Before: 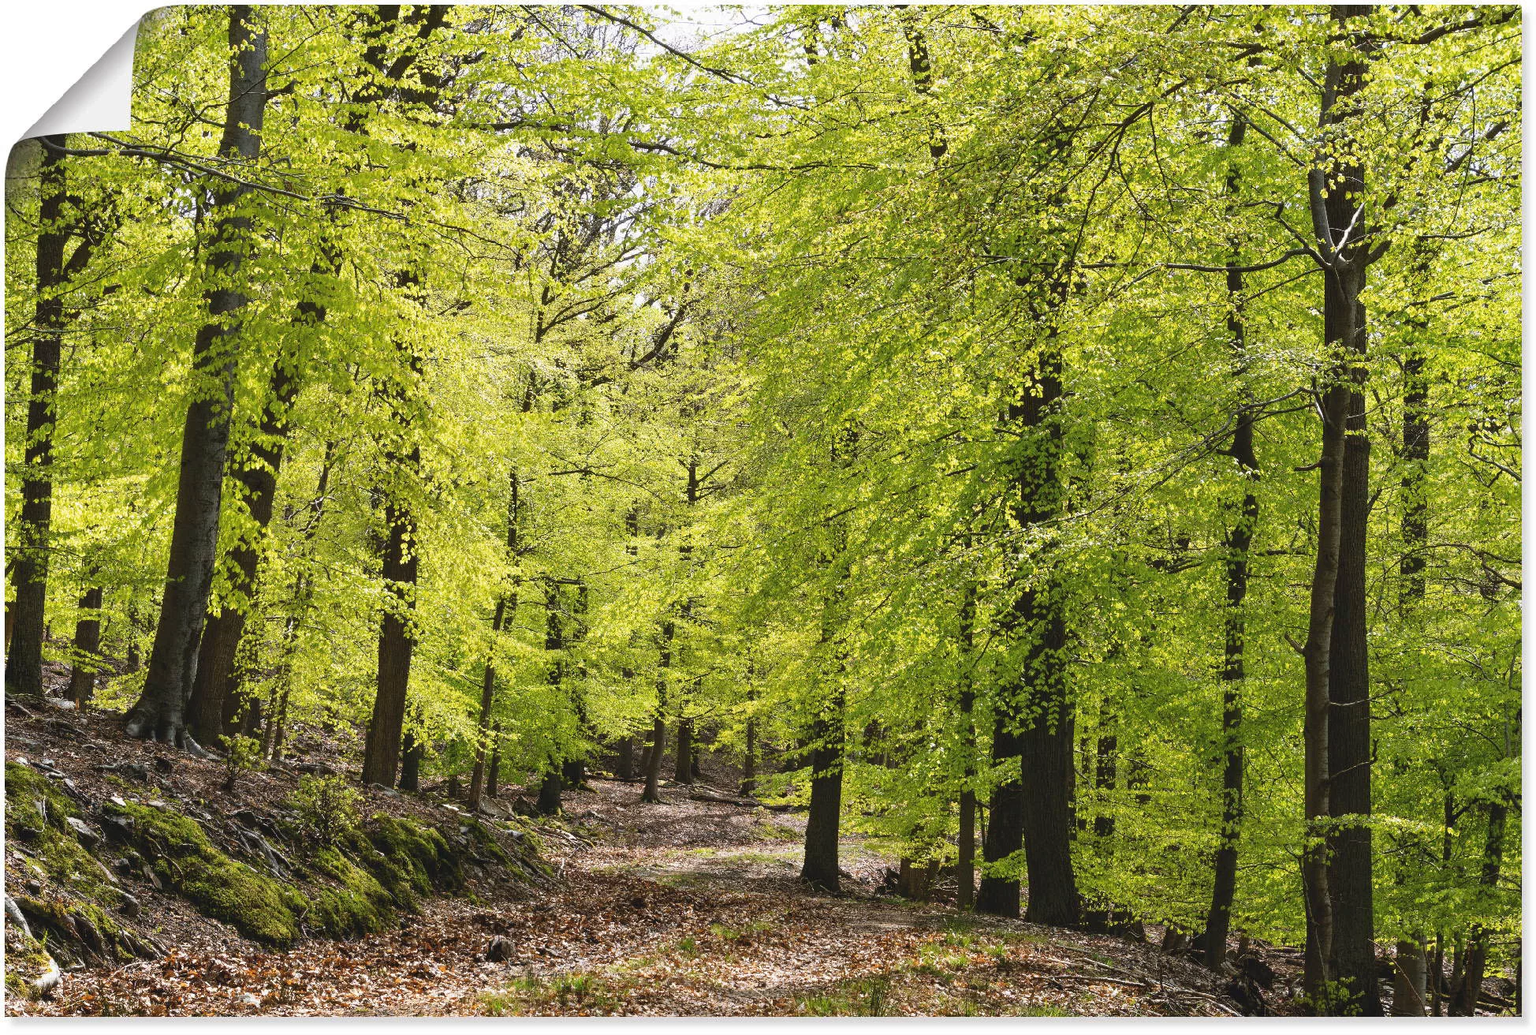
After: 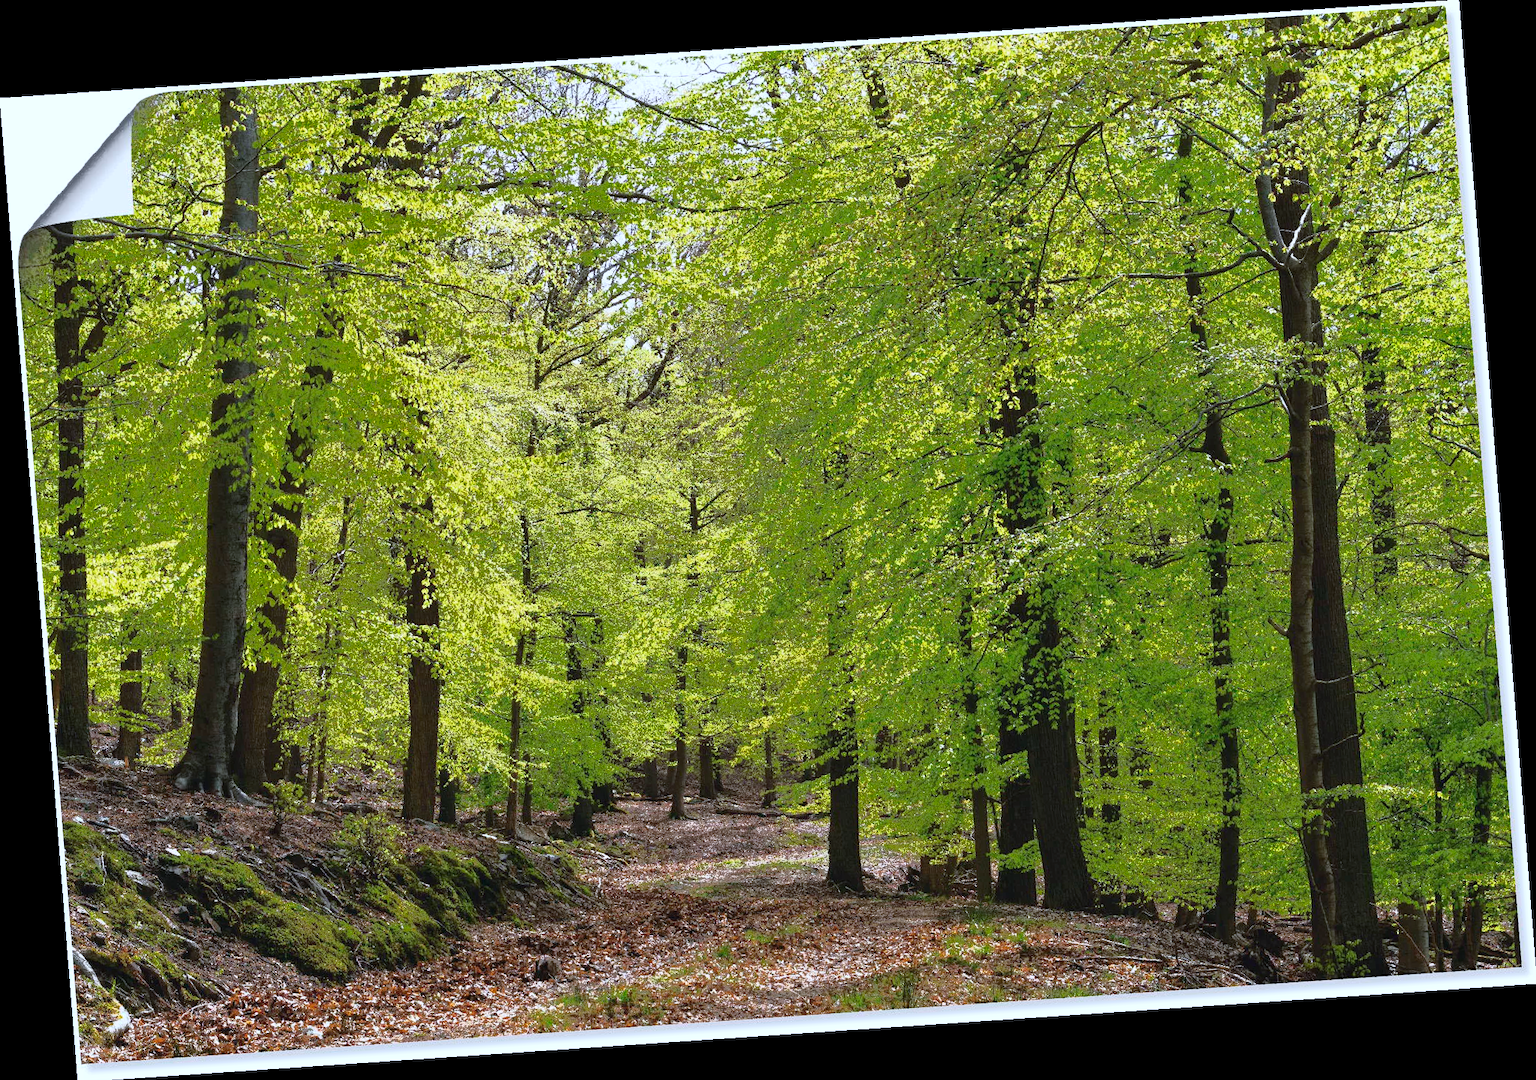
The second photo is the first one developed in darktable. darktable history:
rotate and perspective: rotation -4.2°, shear 0.006, automatic cropping off
fill light: exposure -0.73 EV, center 0.69, width 2.2
color calibration: x 0.37, y 0.382, temperature 4313.32 K
